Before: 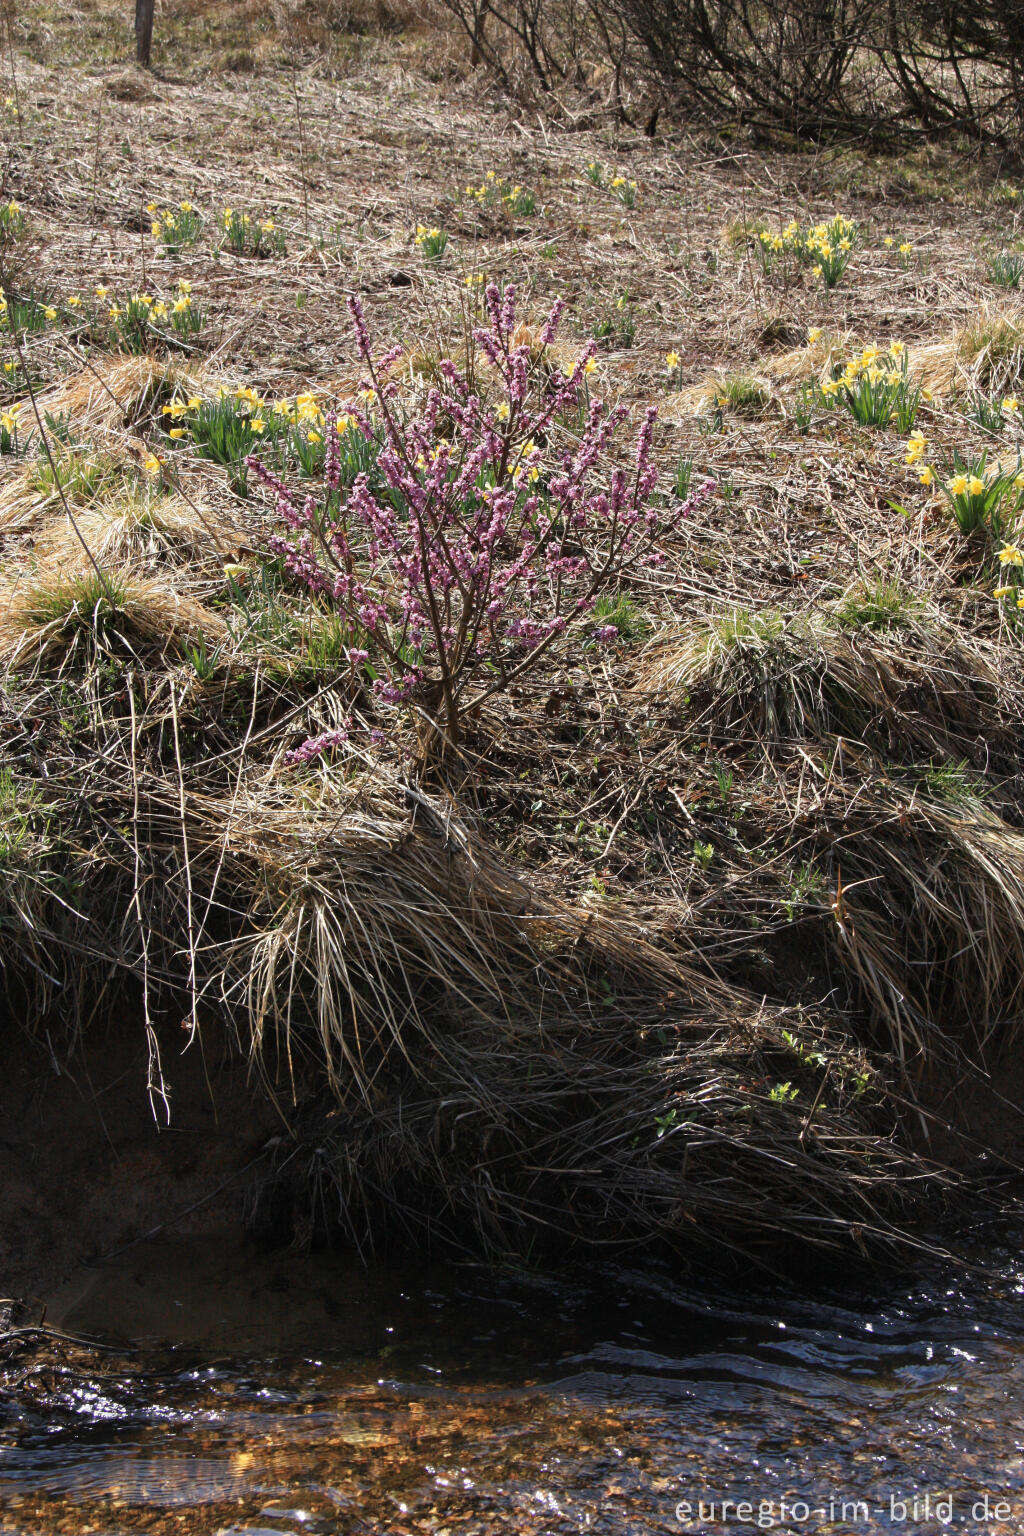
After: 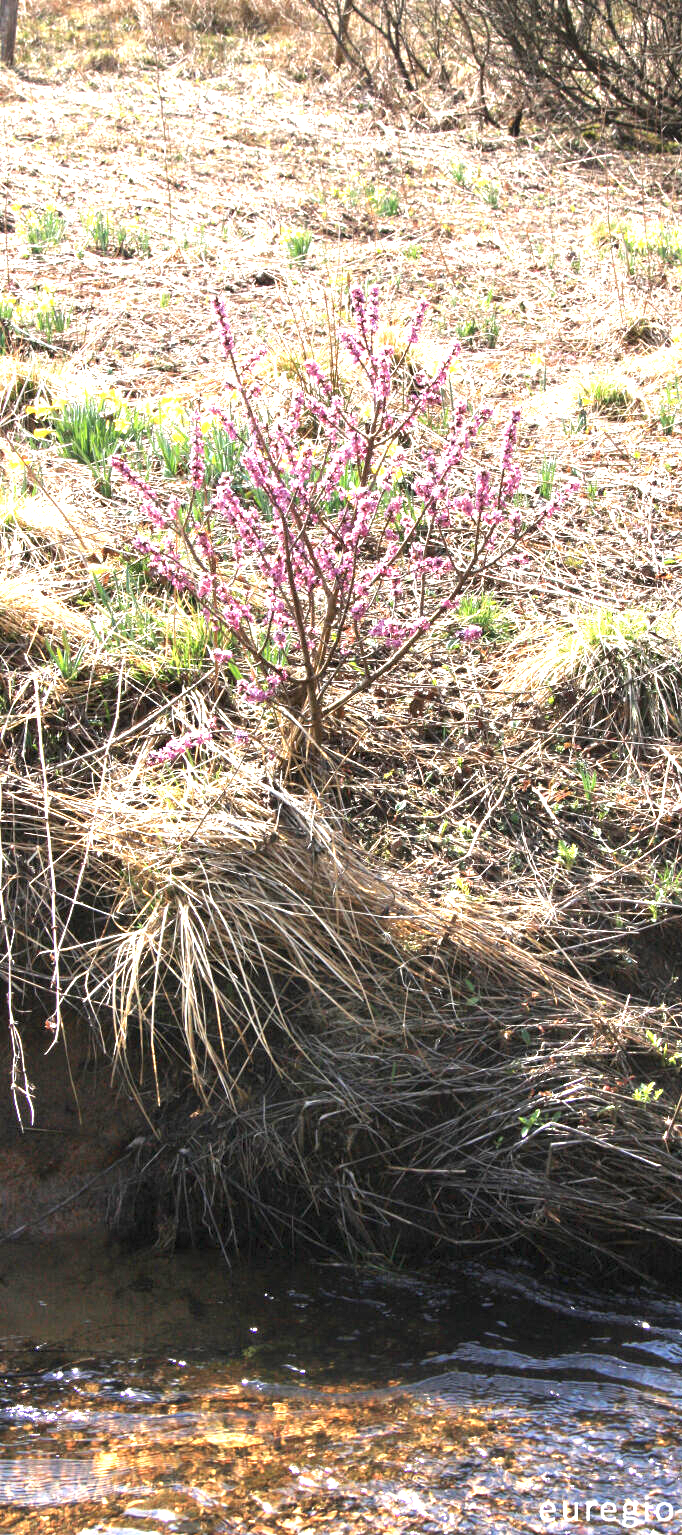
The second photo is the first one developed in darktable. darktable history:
exposure: exposure 1.999 EV, compensate highlight preservation false
crop and rotate: left 13.343%, right 19.995%
